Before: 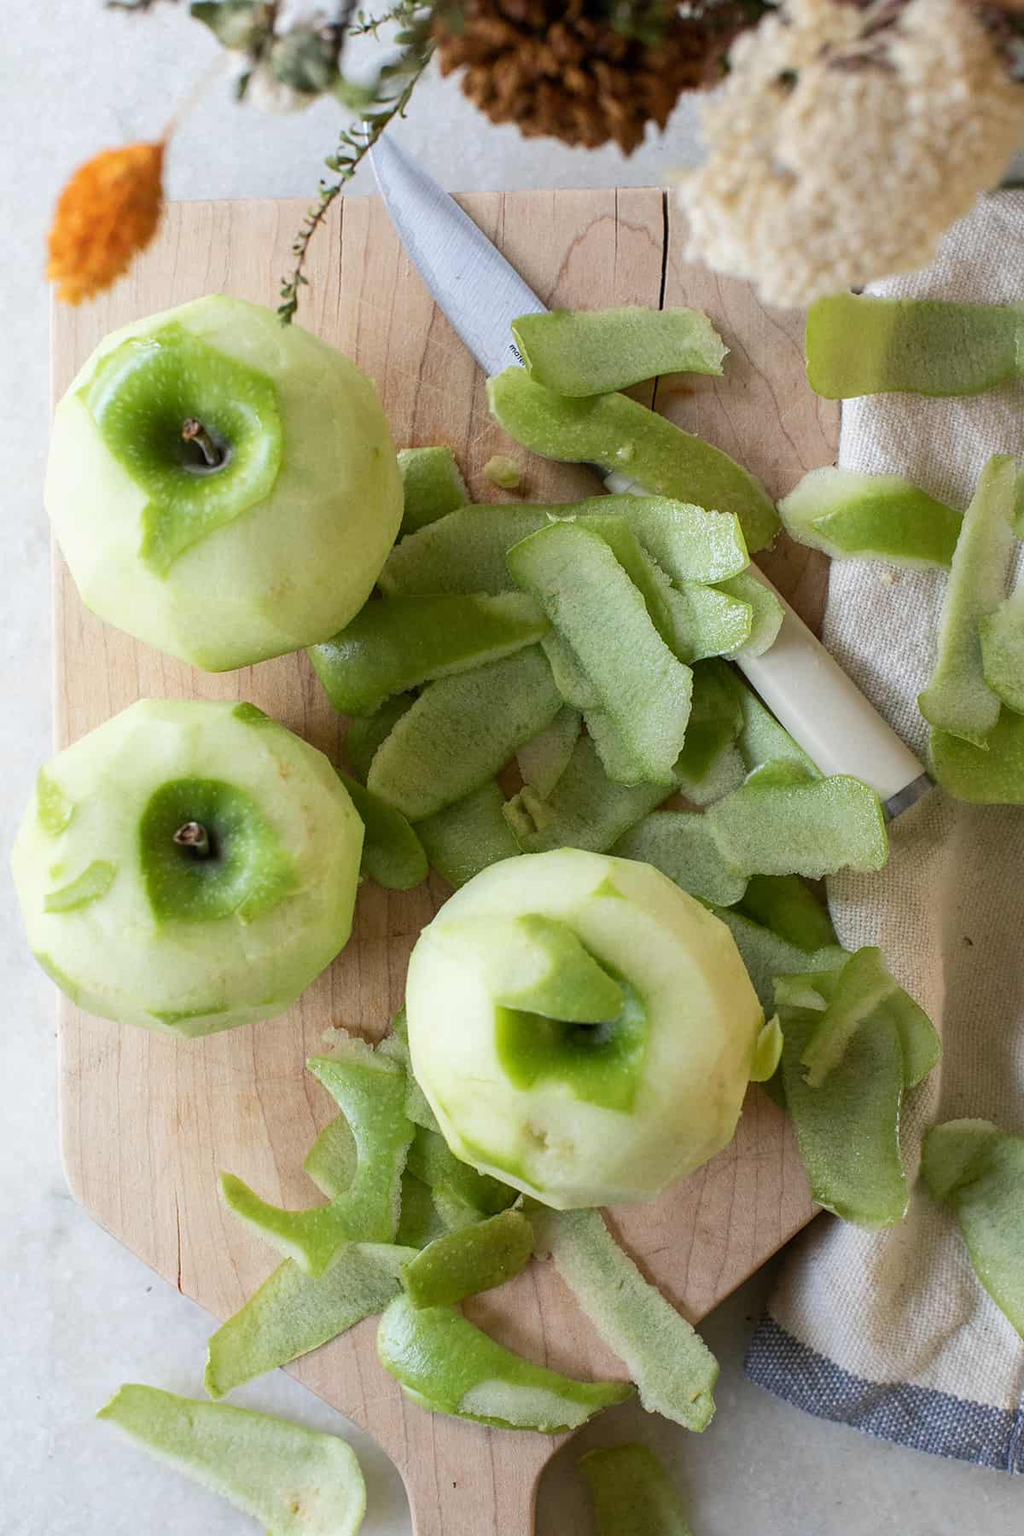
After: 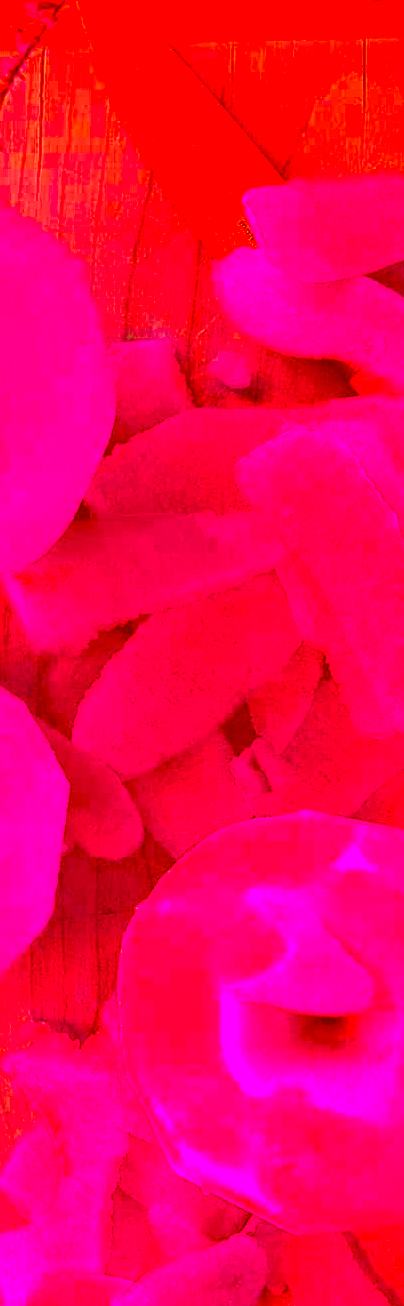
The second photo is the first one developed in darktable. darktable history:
crop and rotate: left 29.864%, top 10.209%, right 36.425%, bottom 17.225%
color correction: highlights a* -39.52, highlights b* -39.98, shadows a* -39.71, shadows b* -39.21, saturation -2.98
shadows and highlights: soften with gaussian
sharpen: on, module defaults
